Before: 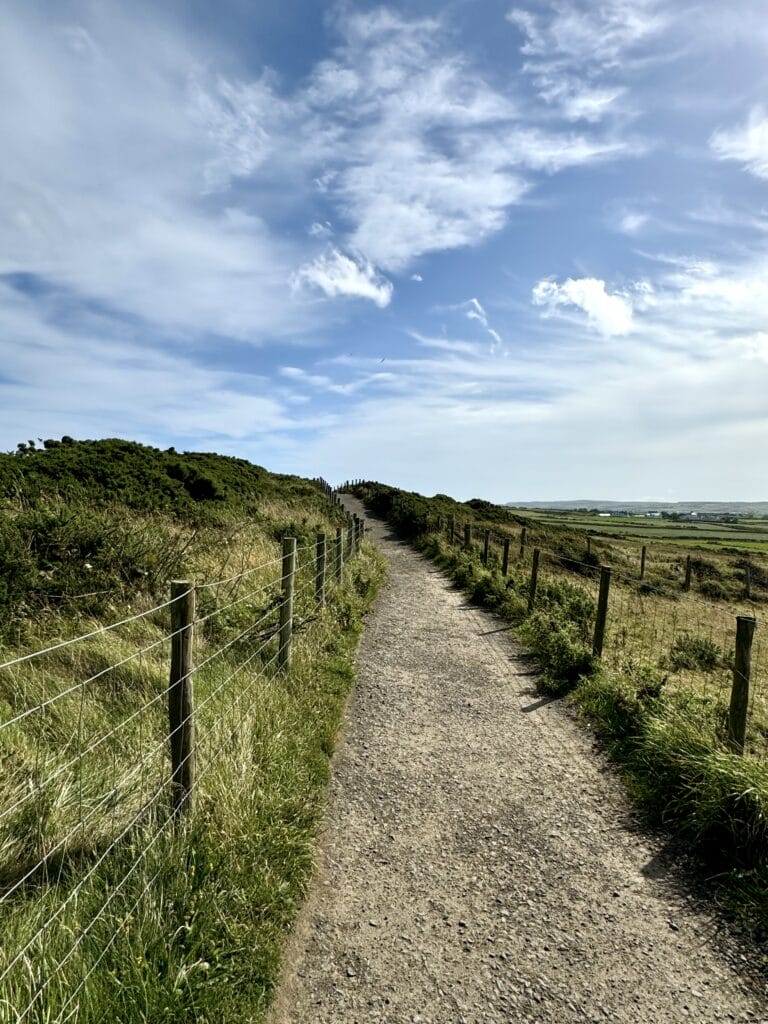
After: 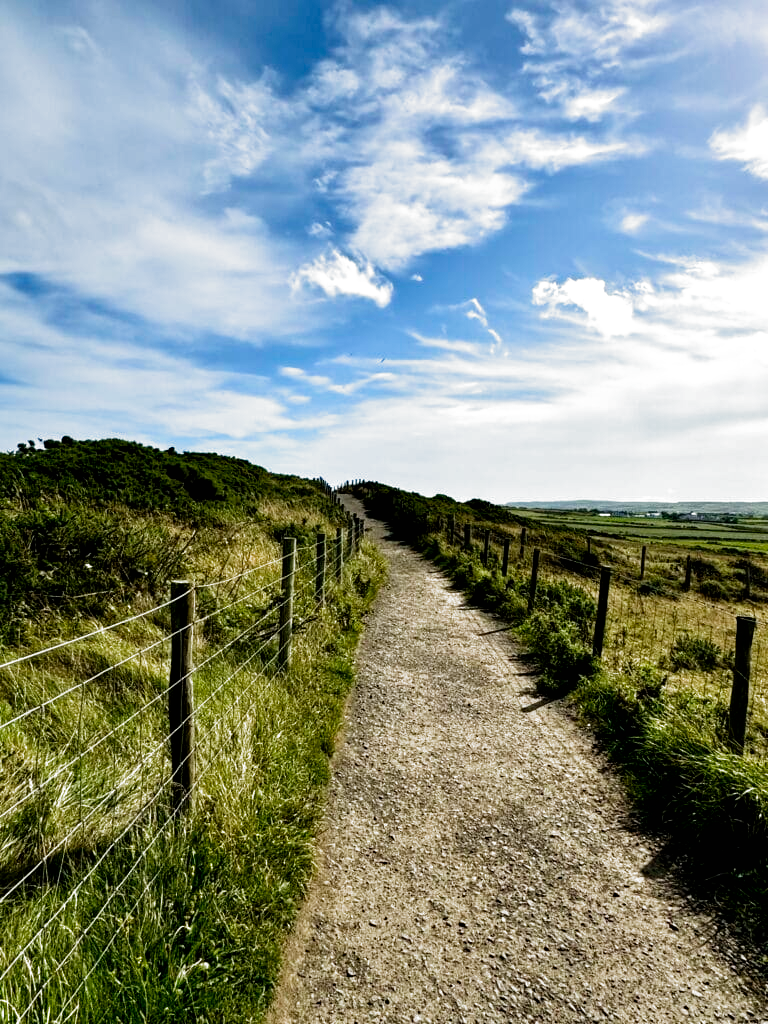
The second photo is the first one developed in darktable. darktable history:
filmic rgb: black relative exposure -8.2 EV, white relative exposure 2.2 EV, threshold 3 EV, hardness 7.11, latitude 75%, contrast 1.325, highlights saturation mix -2%, shadows ↔ highlights balance 30%, preserve chrominance no, color science v5 (2021), contrast in shadows safe, contrast in highlights safe, enable highlight reconstruction true
haze removal: compatibility mode true, adaptive false
